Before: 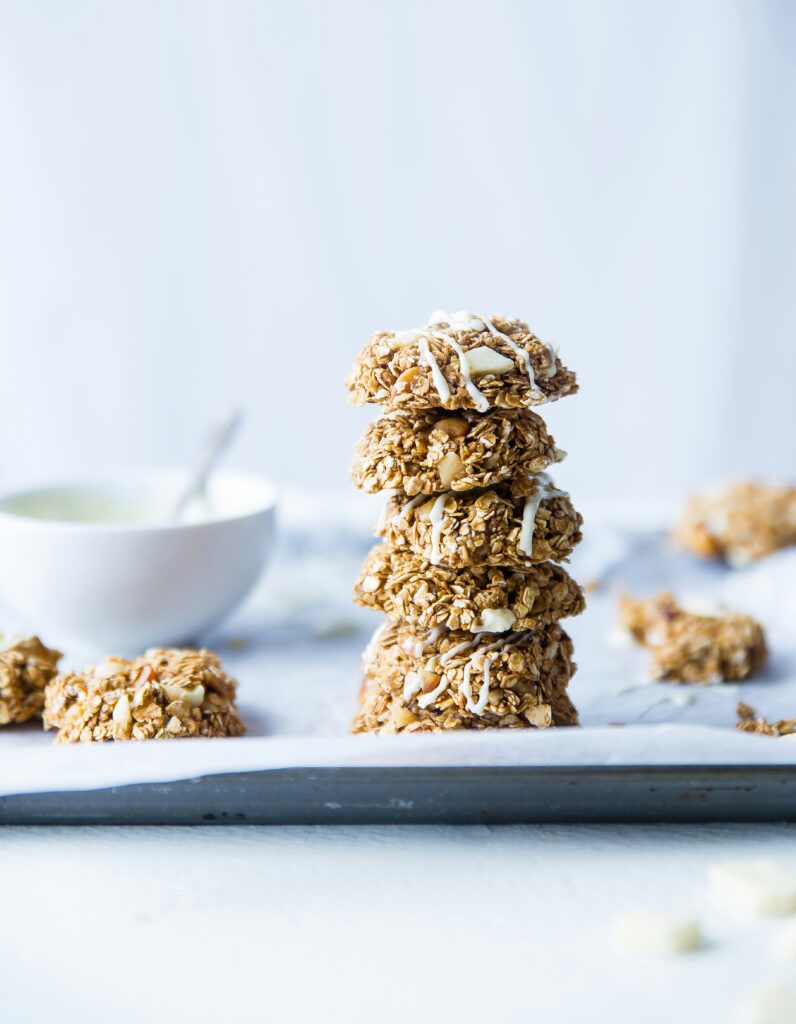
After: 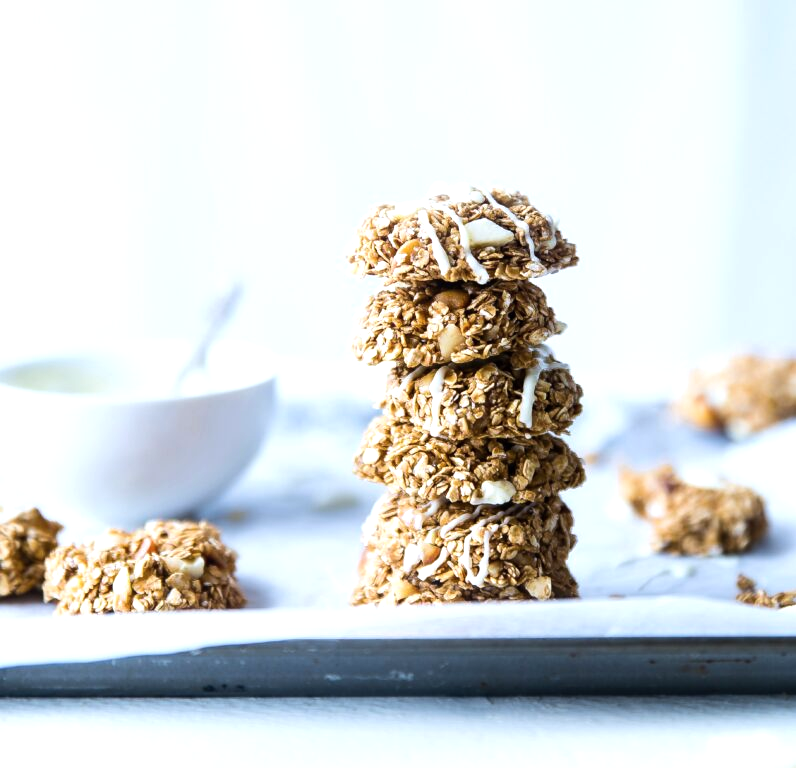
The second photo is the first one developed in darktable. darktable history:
color correction: highlights a* -0.137, highlights b* -5.91, shadows a* -0.137, shadows b* -0.137
crop and rotate: top 12.5%, bottom 12.5%
tone equalizer: -8 EV -0.417 EV, -7 EV -0.389 EV, -6 EV -0.333 EV, -5 EV -0.222 EV, -3 EV 0.222 EV, -2 EV 0.333 EV, -1 EV 0.389 EV, +0 EV 0.417 EV, edges refinement/feathering 500, mask exposure compensation -1.57 EV, preserve details no
